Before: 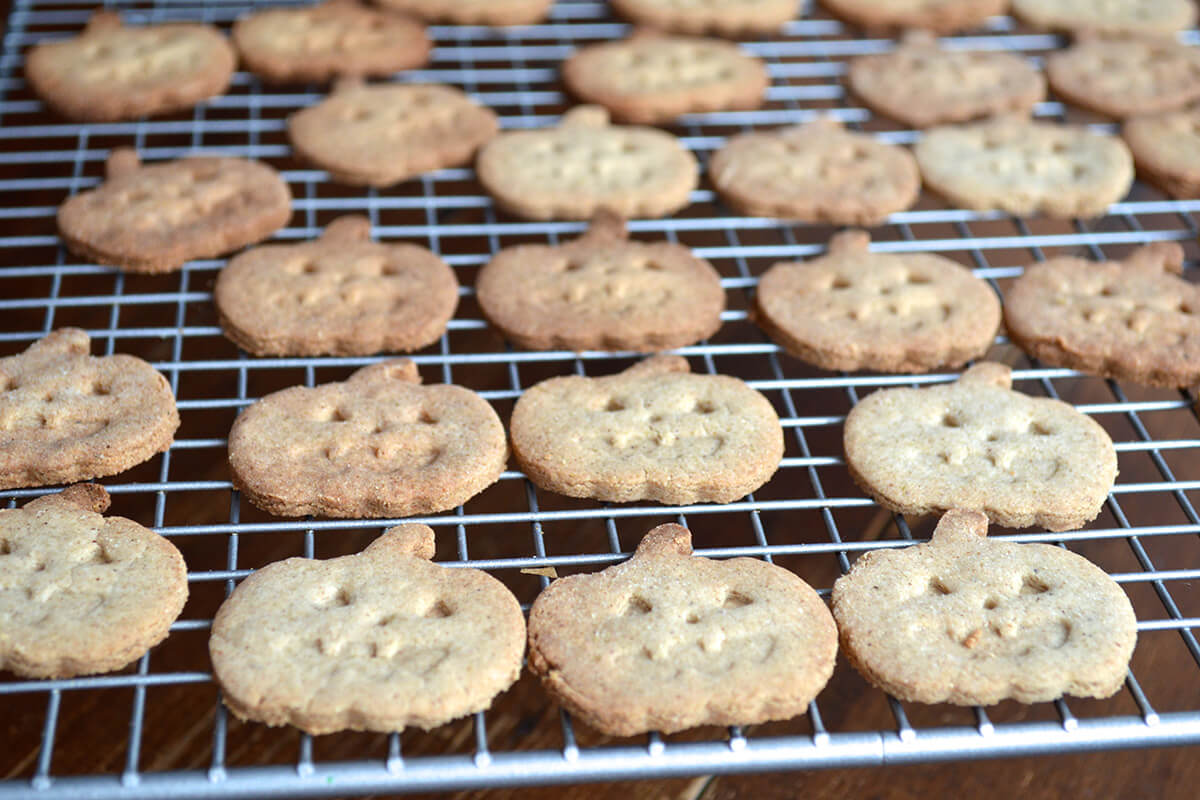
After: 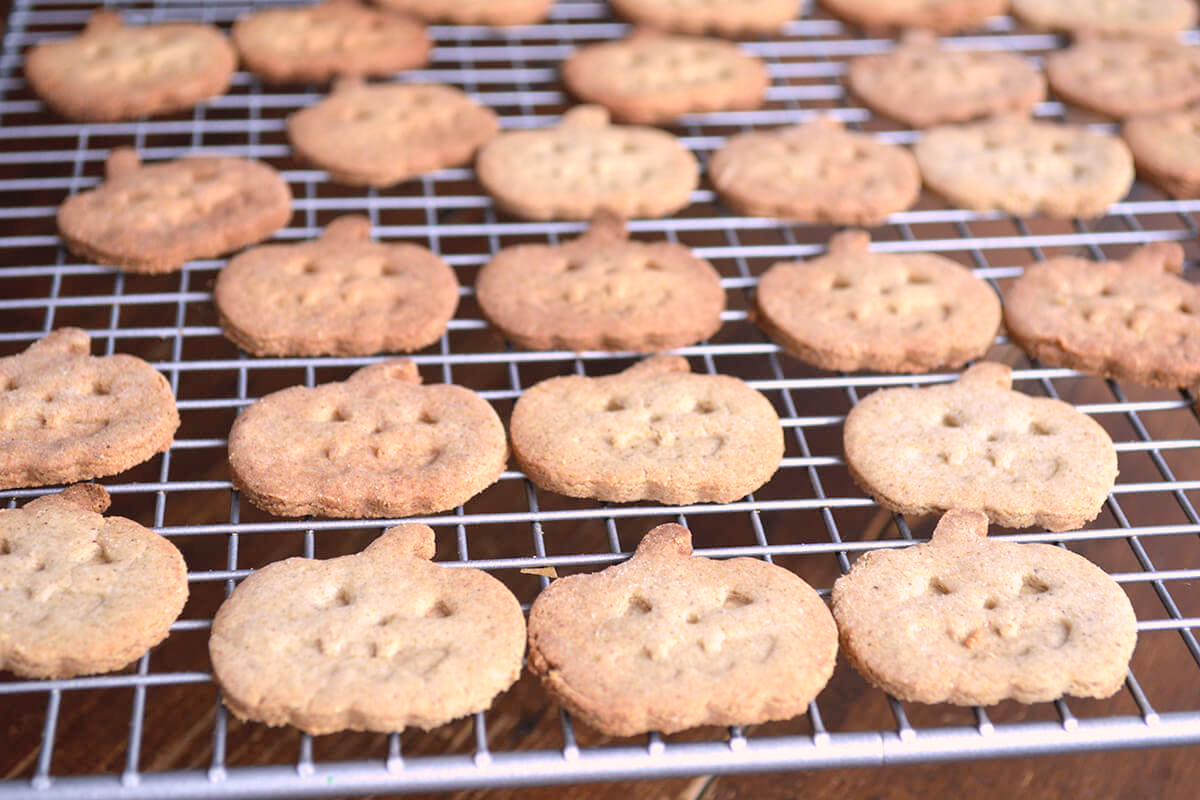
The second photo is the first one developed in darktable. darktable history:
contrast brightness saturation: brightness 0.145
color correction: highlights a* 12.98, highlights b* 5.39
